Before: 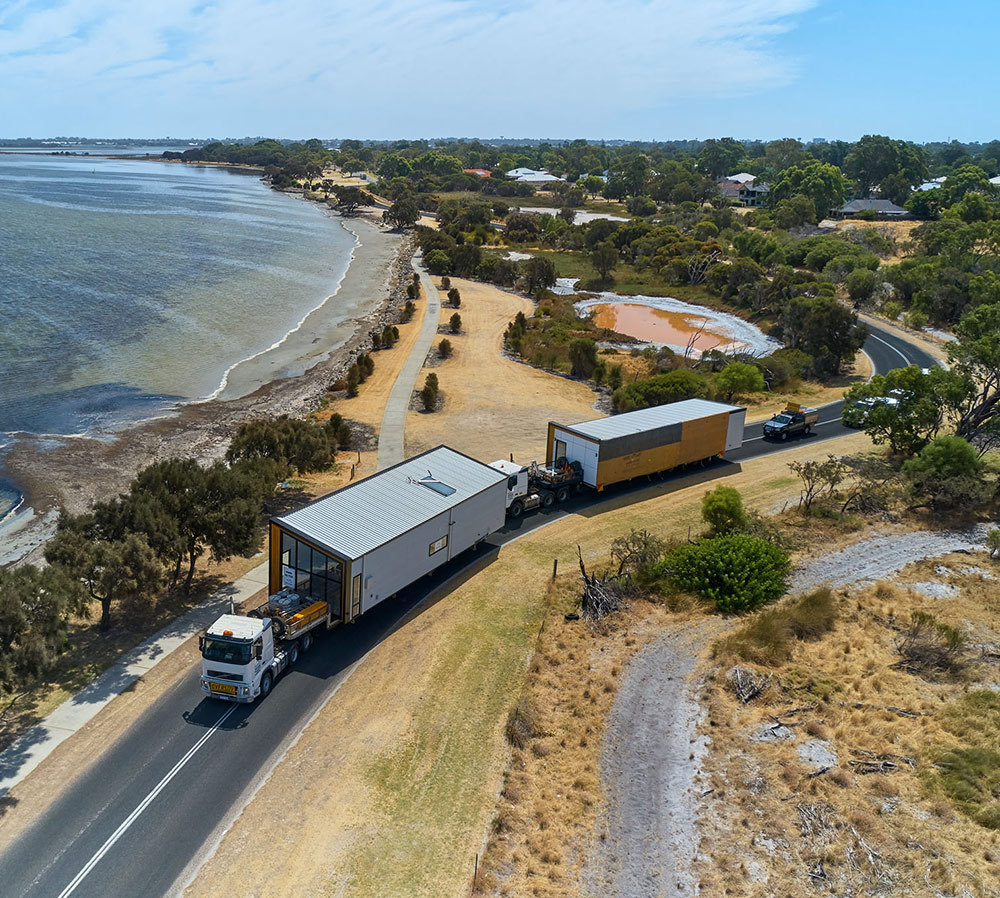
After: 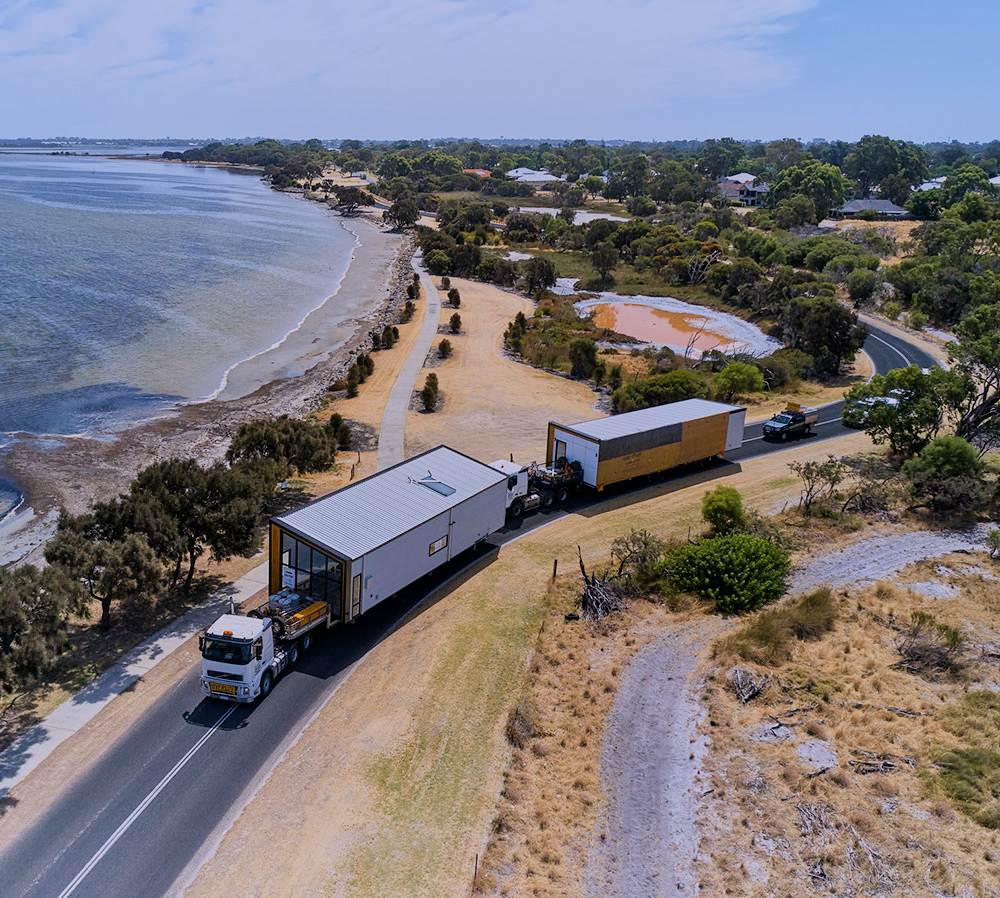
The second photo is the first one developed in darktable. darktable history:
filmic rgb: black relative exposure -7.65 EV, white relative exposure 4.56 EV, hardness 3.61
white balance: red 1.042, blue 1.17
